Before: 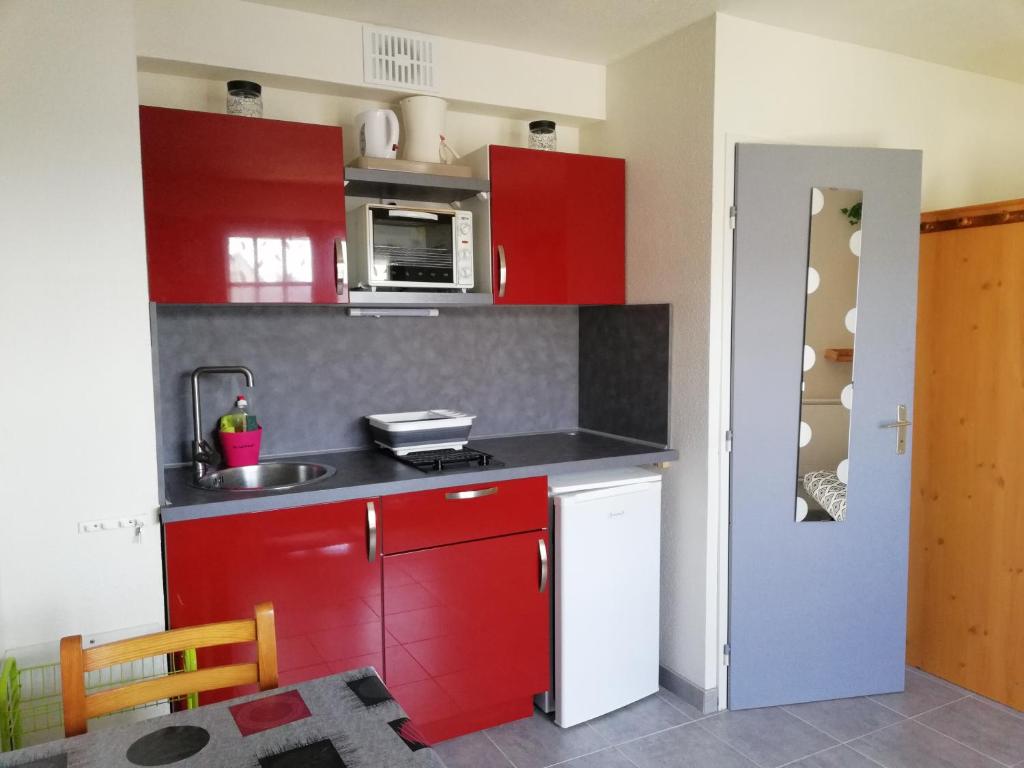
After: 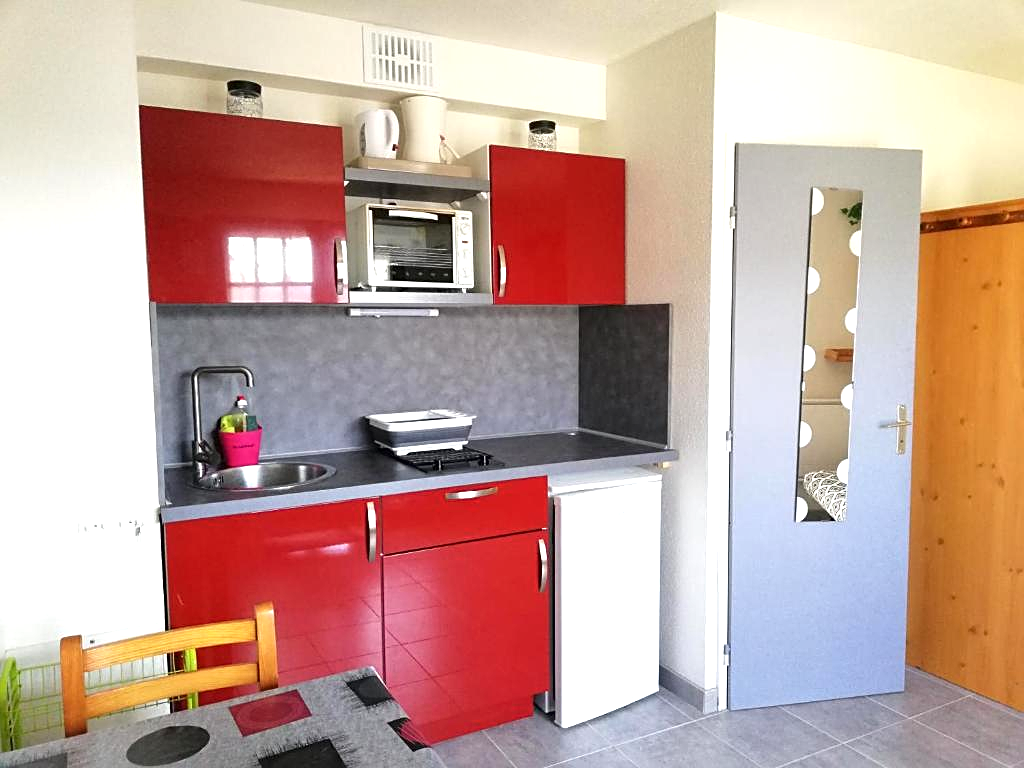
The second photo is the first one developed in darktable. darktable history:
local contrast: mode bilateral grid, contrast 21, coarseness 50, detail 120%, midtone range 0.2
exposure: exposure 0.665 EV, compensate highlight preservation false
sharpen: on, module defaults
